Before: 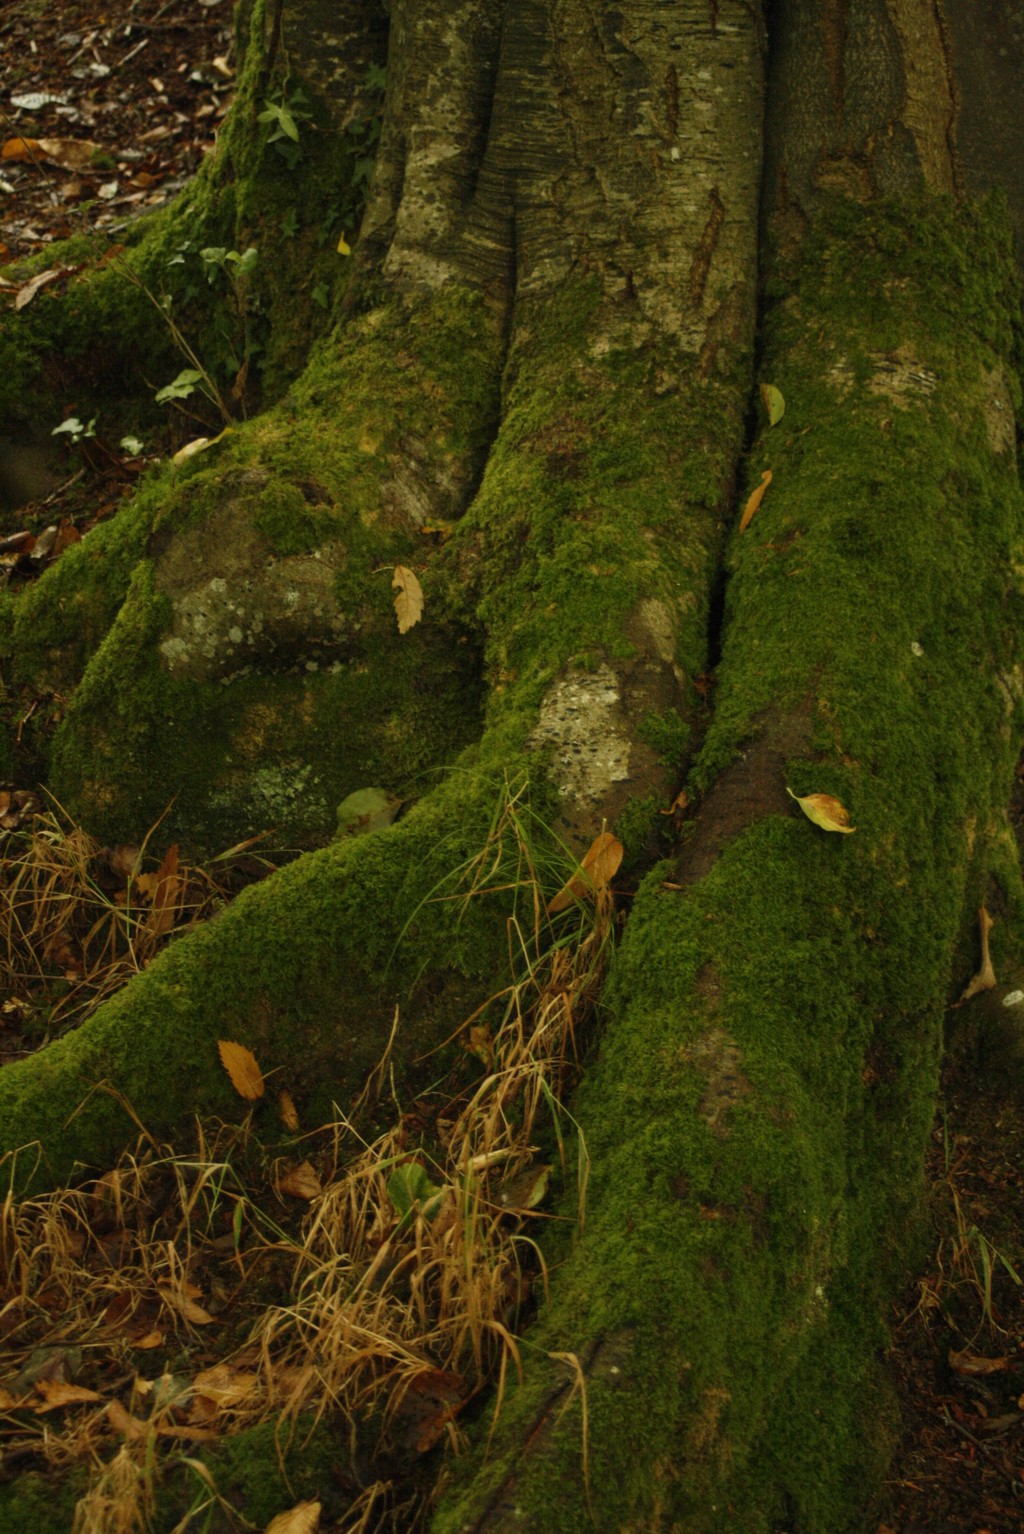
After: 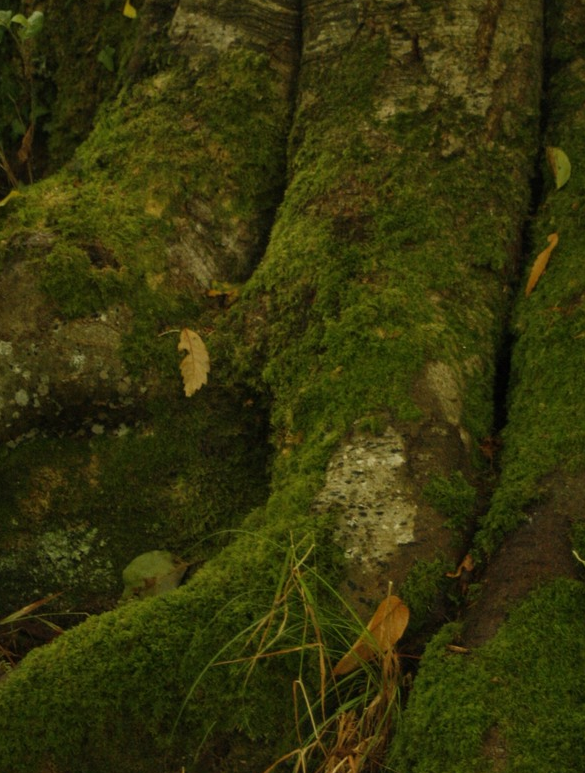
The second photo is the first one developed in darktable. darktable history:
crop: left 20.932%, top 15.471%, right 21.848%, bottom 34.081%
exposure: exposure -0.293 EV, compensate highlight preservation false
